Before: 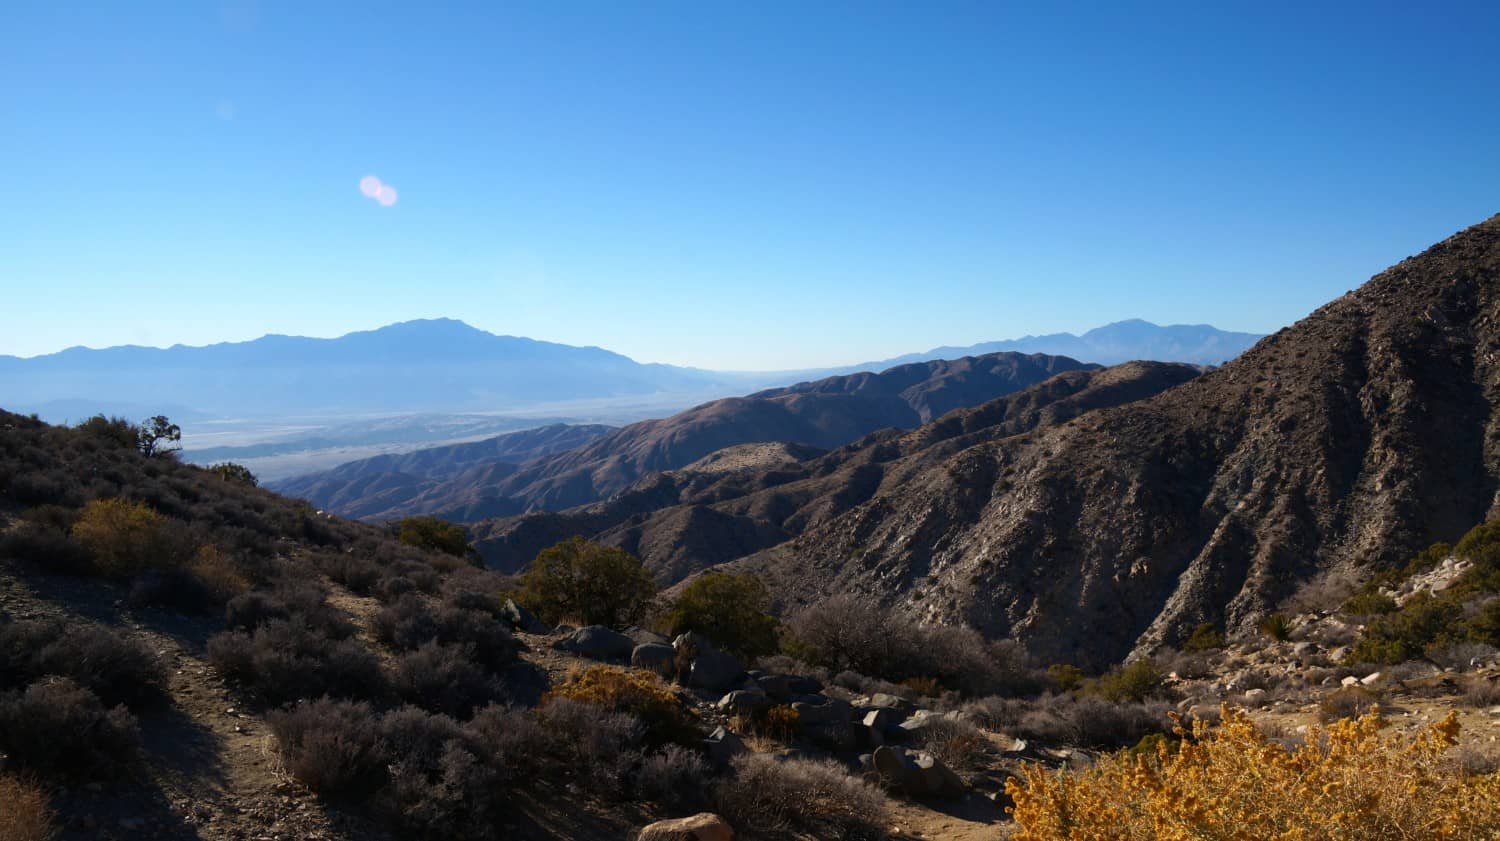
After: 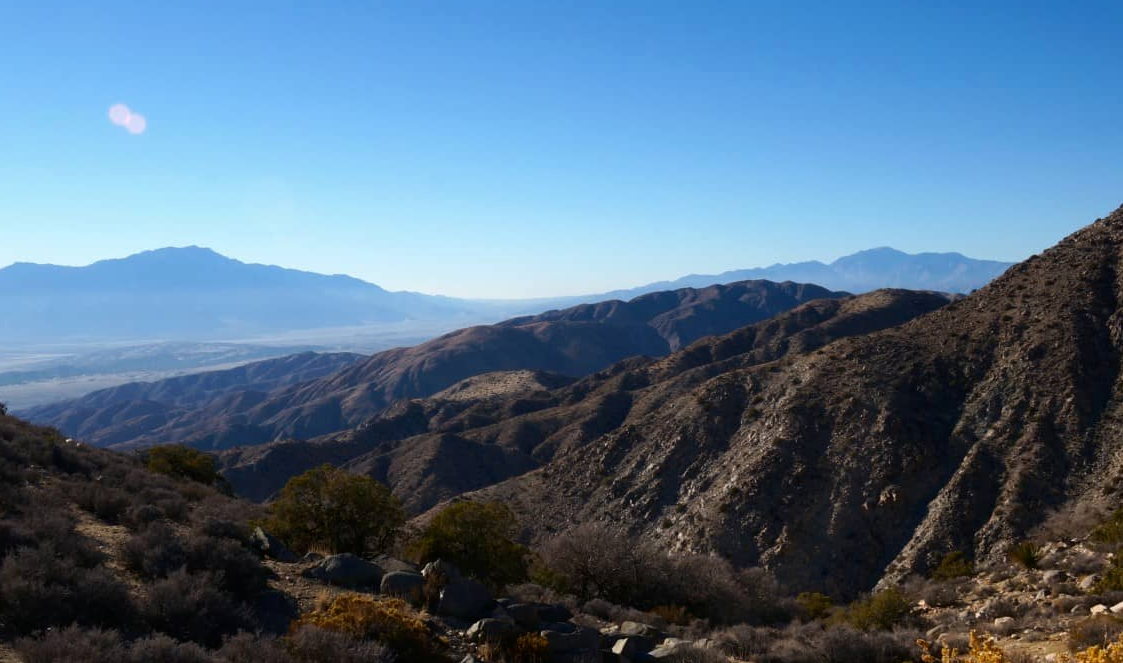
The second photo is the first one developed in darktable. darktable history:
contrast brightness saturation: contrast 0.03, brightness -0.04
crop: left 16.768%, top 8.653%, right 8.362%, bottom 12.485%
